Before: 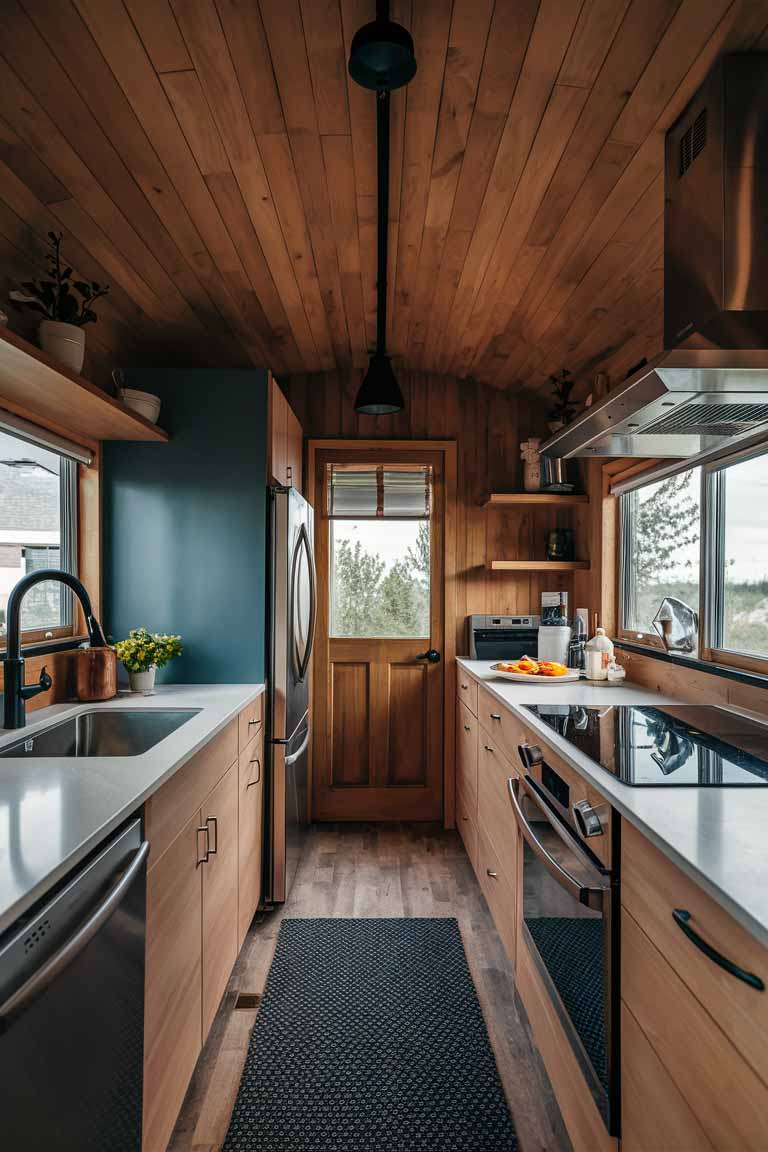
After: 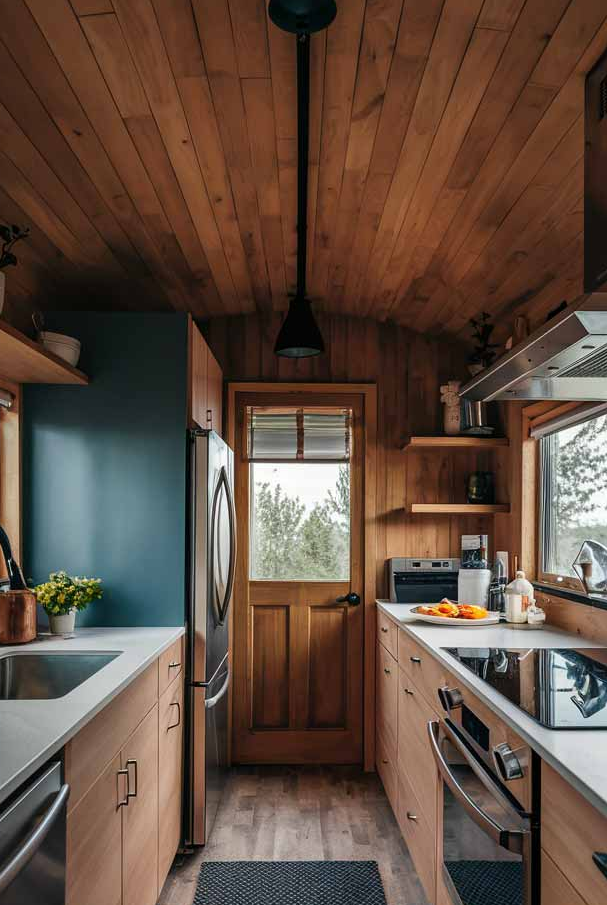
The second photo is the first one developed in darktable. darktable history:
crop and rotate: left 10.544%, top 5.004%, right 10.366%, bottom 16.417%
